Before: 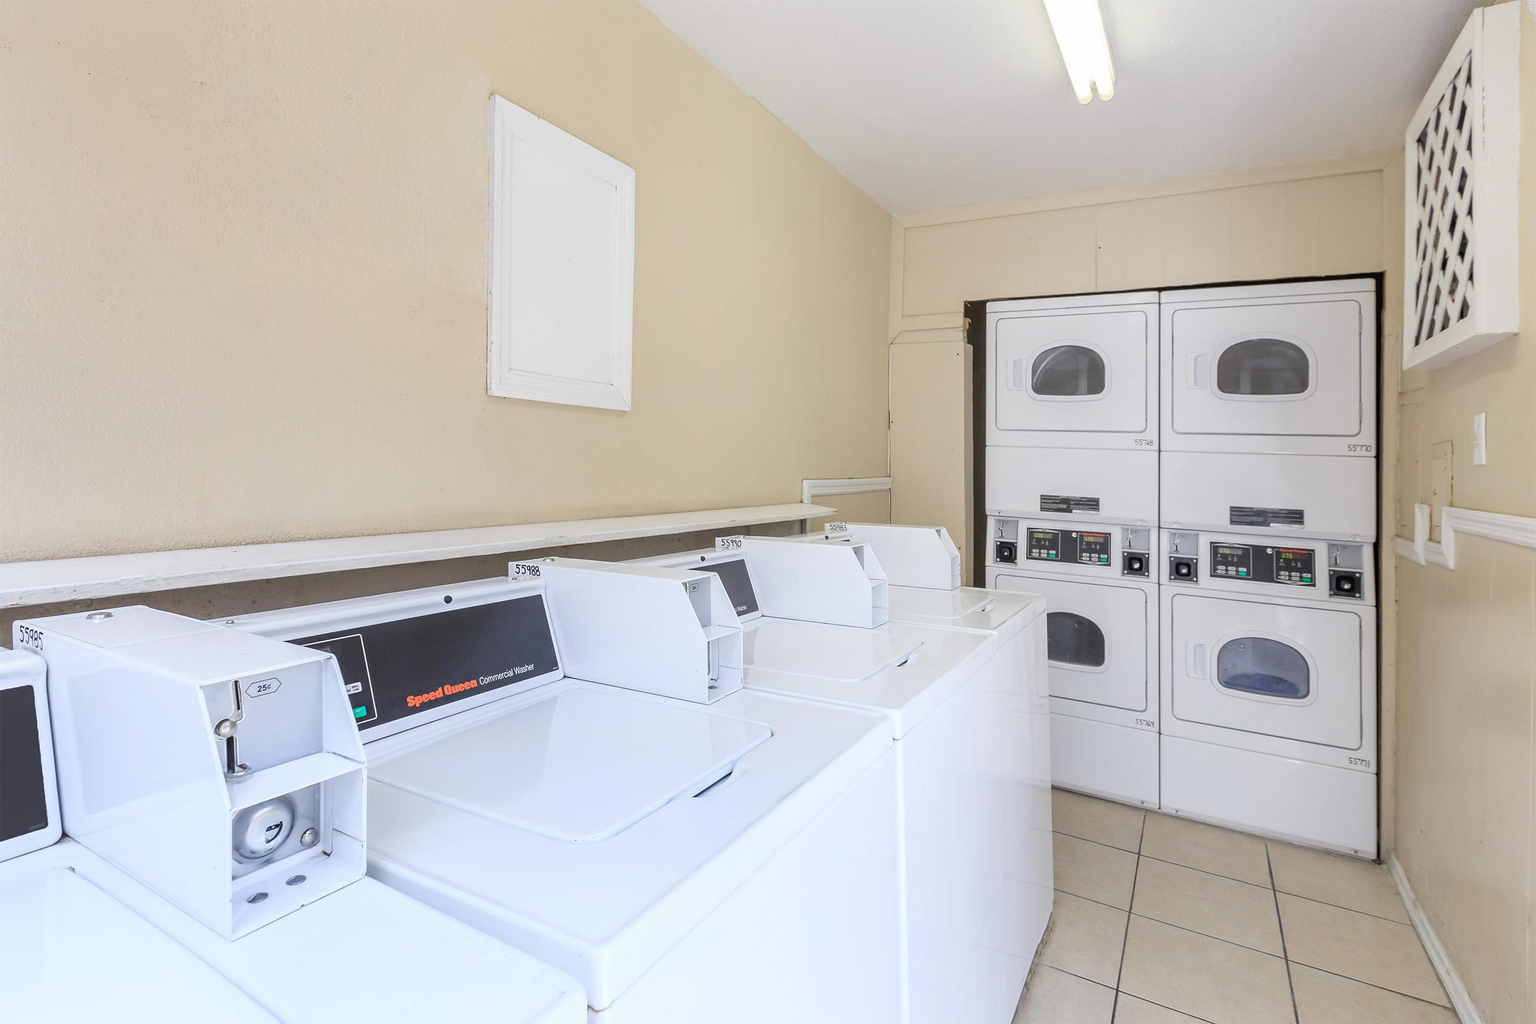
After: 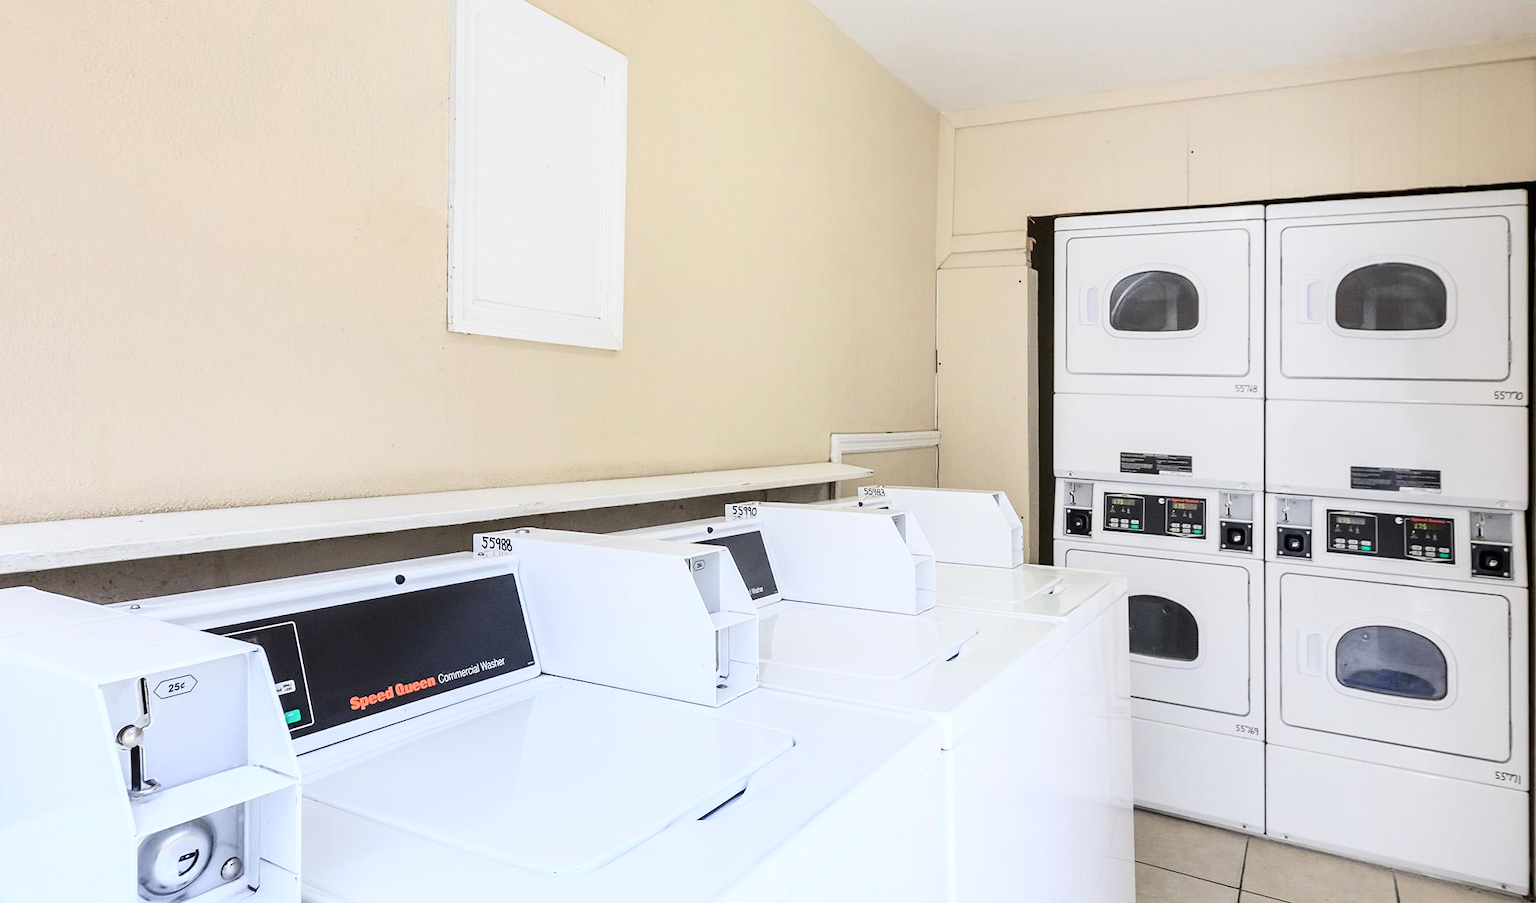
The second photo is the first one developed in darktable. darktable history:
contrast brightness saturation: contrast 0.289
crop: left 7.752%, top 12.025%, right 9.997%, bottom 15.401%
